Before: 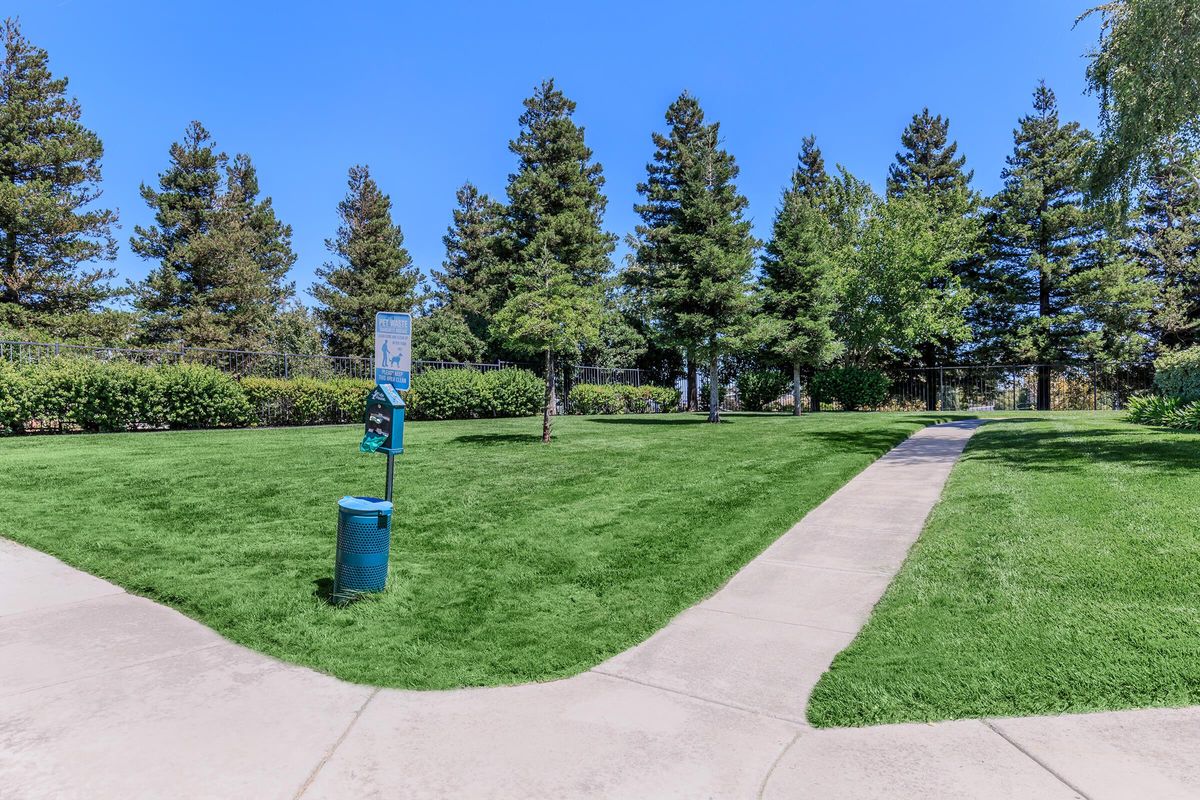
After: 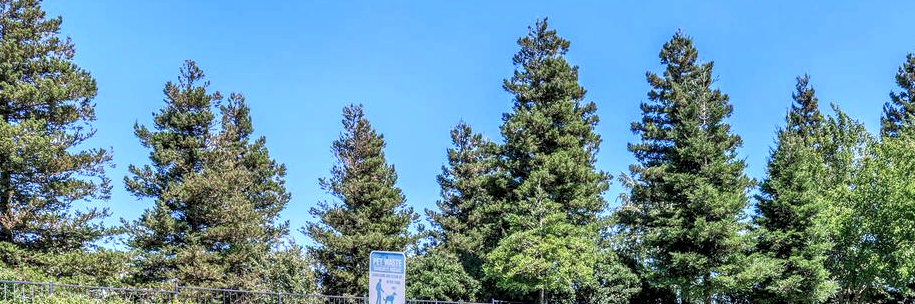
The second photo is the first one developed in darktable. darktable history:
exposure: black level correction 0.001, exposure 0.5 EV, compensate exposure bias true, compensate highlight preservation false
crop: left 0.579%, top 7.627%, right 23.167%, bottom 54.275%
local contrast: highlights 99%, shadows 86%, detail 160%, midtone range 0.2
